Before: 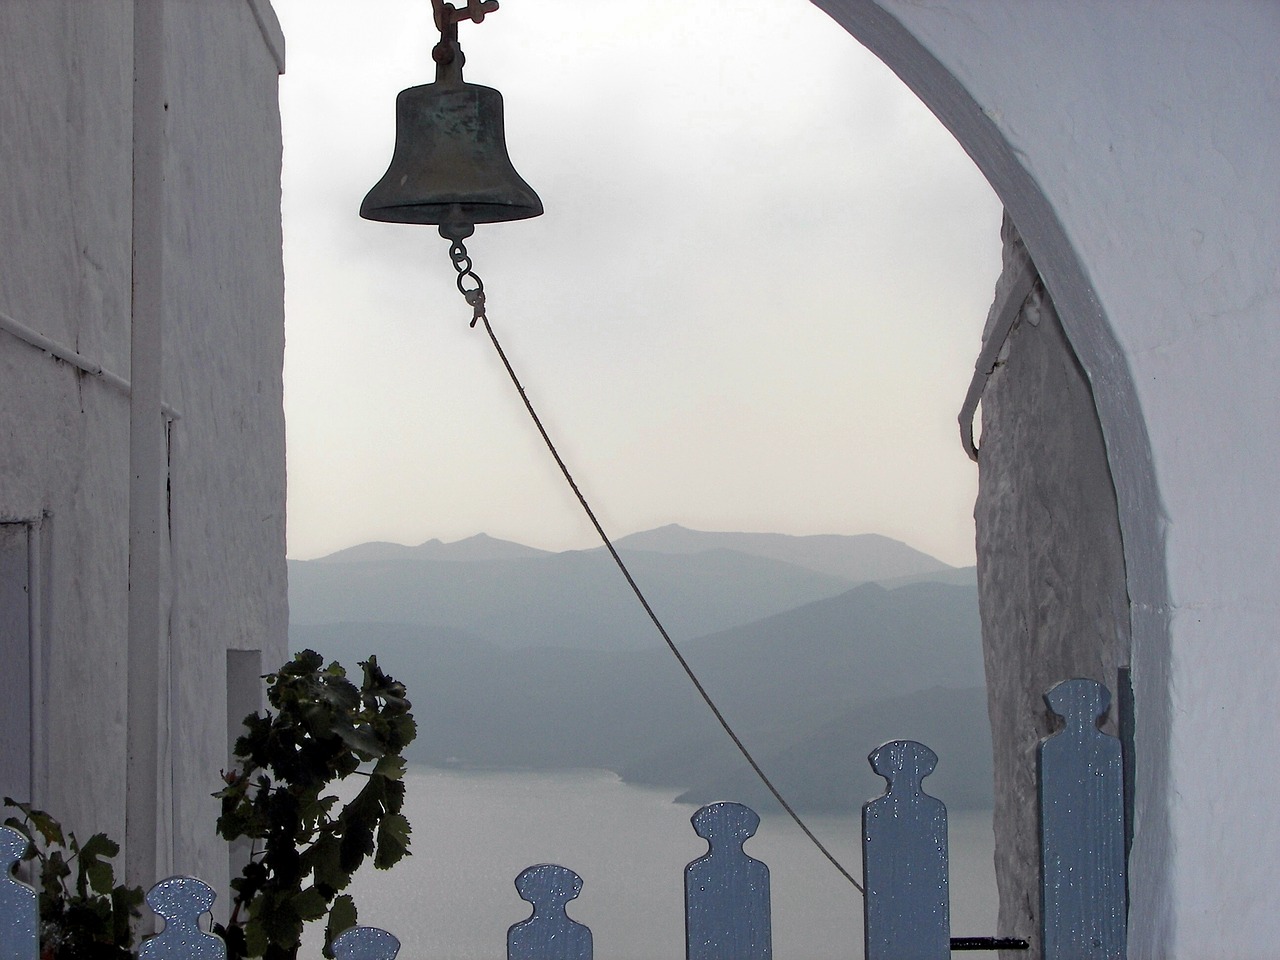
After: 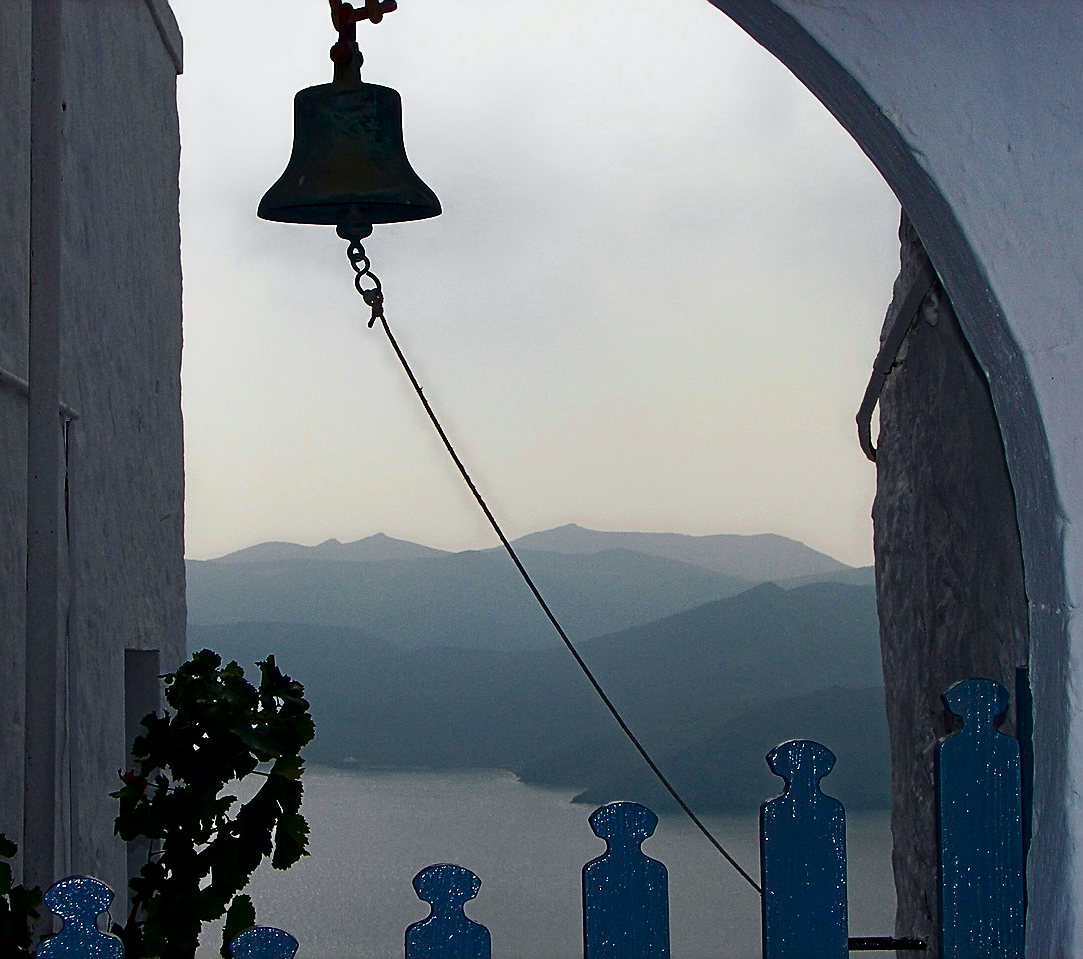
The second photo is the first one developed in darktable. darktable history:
color balance rgb: power › chroma 0.5%, power › hue 215.09°, linear chroma grading › global chroma 15.611%, perceptual saturation grading › global saturation 19.62%, global vibrance 10.004%
crop: left 8.006%, right 7.364%
exposure: exposure -0.311 EV, compensate exposure bias true, compensate highlight preservation false
sharpen: on, module defaults
contrast brightness saturation: contrast 0.242, brightness -0.22, saturation 0.148
